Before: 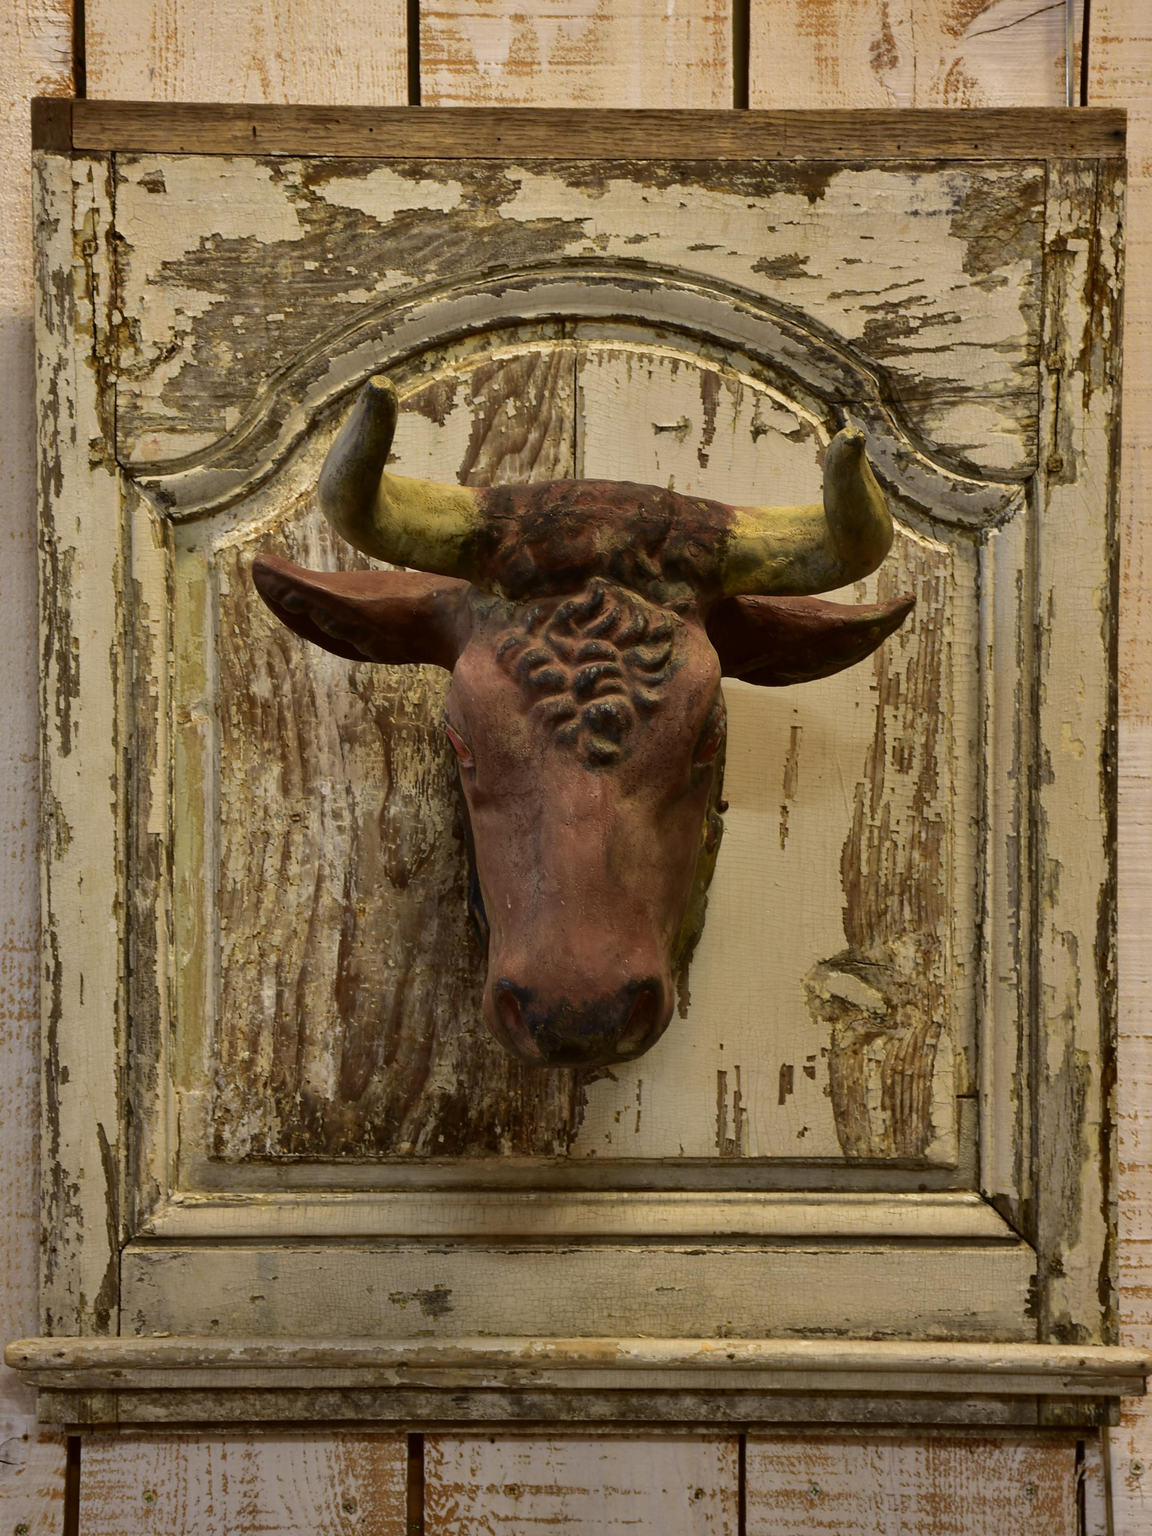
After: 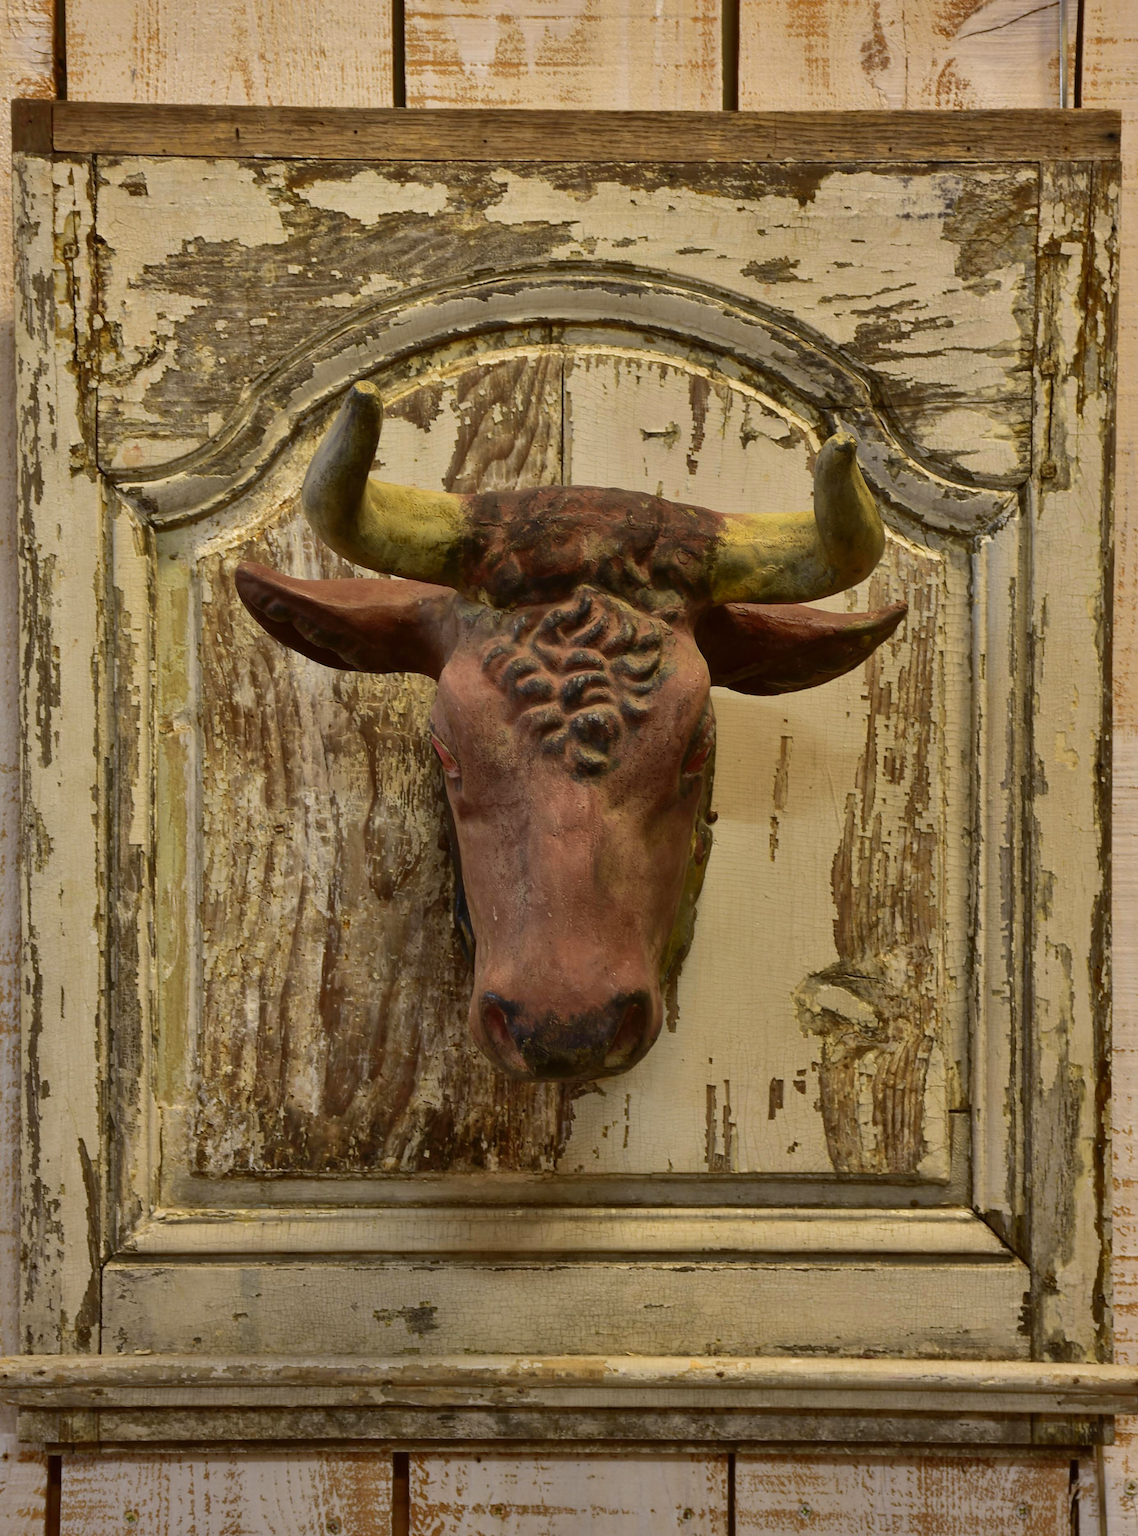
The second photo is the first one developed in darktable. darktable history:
crop and rotate: left 1.774%, right 0.633%, bottom 1.28%
contrast brightness saturation: contrast 0.1, brightness 0.03, saturation 0.09
shadows and highlights: on, module defaults
